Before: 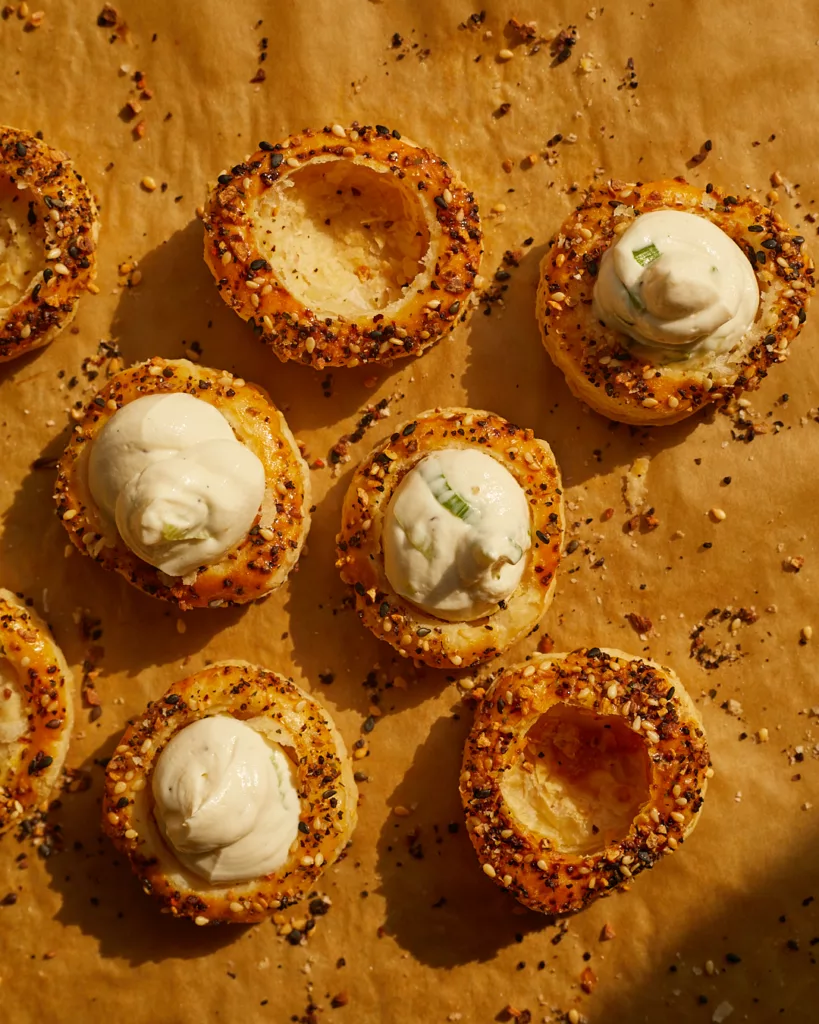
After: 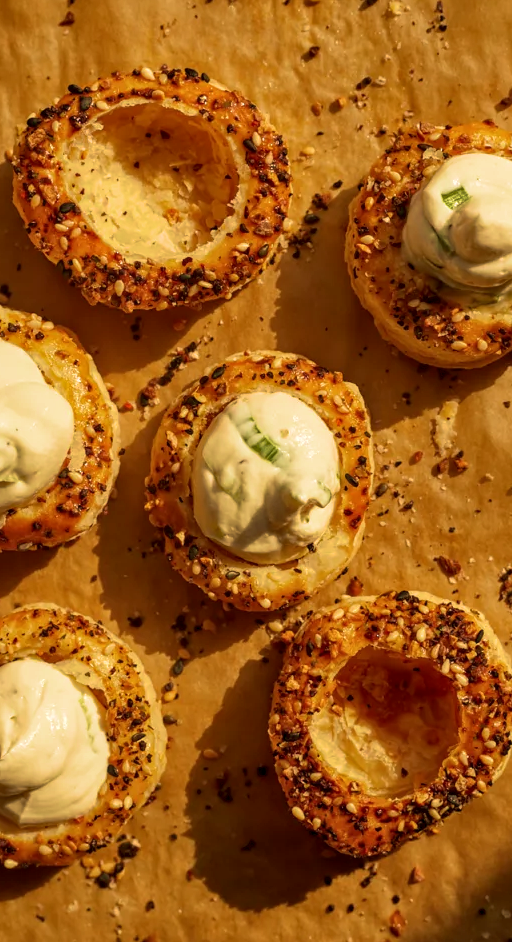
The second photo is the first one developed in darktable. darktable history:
velvia: strength 73.34%
local contrast: on, module defaults
crop and rotate: left 23.336%, top 5.623%, right 14.12%, bottom 2.352%
shadows and highlights: shadows 29.72, highlights -30.39, low approximation 0.01, soften with gaussian
